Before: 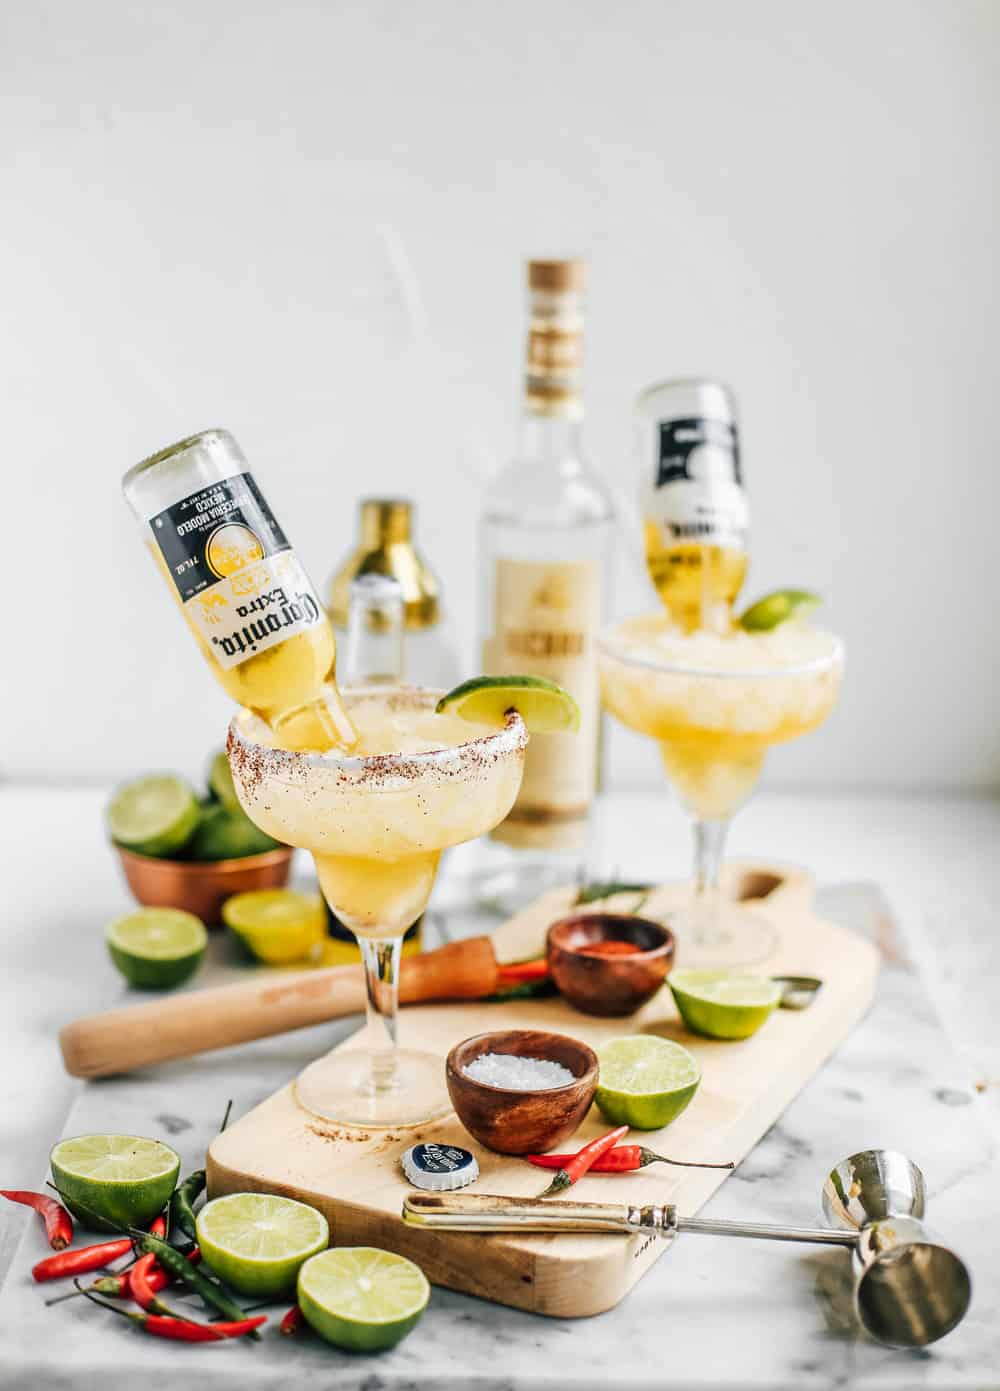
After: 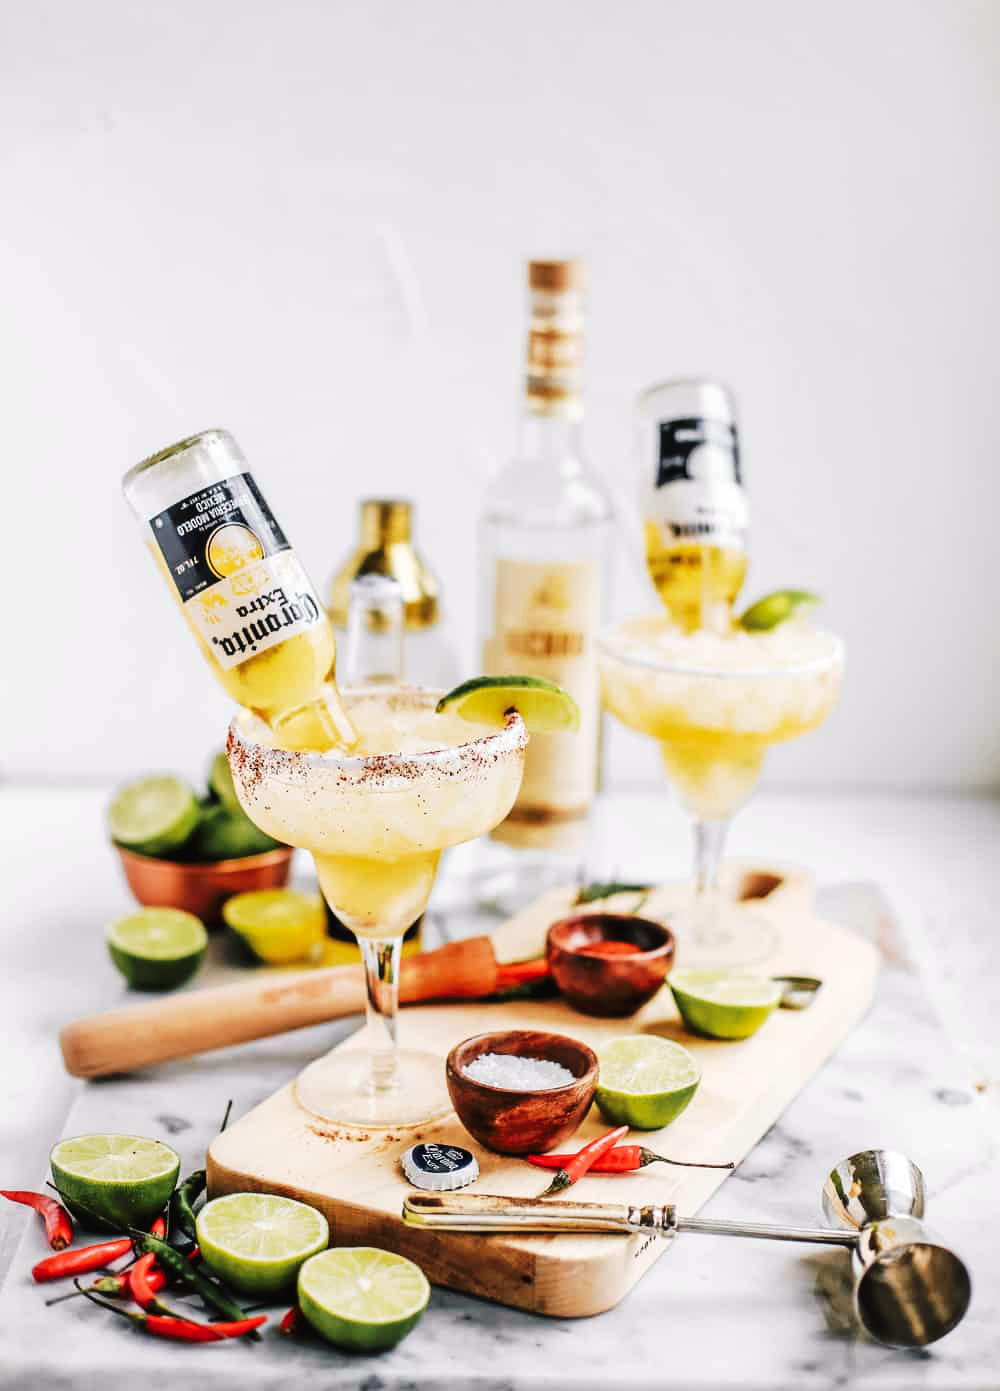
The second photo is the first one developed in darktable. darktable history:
tone curve: curves: ch0 [(0, 0) (0.003, 0.02) (0.011, 0.021) (0.025, 0.022) (0.044, 0.023) (0.069, 0.026) (0.1, 0.04) (0.136, 0.06) (0.177, 0.092) (0.224, 0.127) (0.277, 0.176) (0.335, 0.258) (0.399, 0.349) (0.468, 0.444) (0.543, 0.546) (0.623, 0.649) (0.709, 0.754) (0.801, 0.842) (0.898, 0.922) (1, 1)], preserve colors none
color look up table: target L [93.8, 93.31, 84.11, 84.1, 69.77, 68.71, 61.67, 51.13, 49.4, 38.78, 32.56, 10.72, 200.38, 101.37, 87.83, 83.94, 80.83, 68.79, 63.73, 61.11, 60.57, 46.42, 43.8, 48.91, 30.97, 26.83, 26.56, 11.63, 79.85, 64.09, 59.89, 56.27, 53.95, 52.28, 56.79, 49.36, 42.1, 39.74, 37.03, 31.81, 16.36, 5.626, 7.847, 87.11, 72.76, 68.2, 53.99, 45.15, 33.87], target a [-15.1, -19.84, -59.59, -76.26, -55.59, -34.75, -41.54, -25.38, -6.118, -25.26, -20.14, -7.428, 0, 0, -1.812, 7.635, 19.88, 44.01, 42.03, 49.87, 12.65, 47.89, 37.44, 58, 6.711, 31.68, 34.91, 21.05, 23.55, 66.57, 35.41, 71.19, 2.411, 19.73, 74.49, 59.42, 24.36, 29.35, 45.7, 17.1, 39.03, 39.07, 6.963, -46.85, -6.323, -21.62, -8.601, -19.44, -1.149], target b [21.81, 81.44, 16.54, 64.89, 53.04, 36.91, 20.72, 17.14, 35.04, 24.49, 17.79, 3.325, 0, -0.001, 55.53, 0.91, 21.74, -1.318, 52.14, 25.76, 29.65, 24.08, 39.32, 45.68, 11.03, 31.88, 8.058, 18.41, -21.55, -41.61, -4.908, -13.73, -60.07, -49.45, -45.26, 2.375, -21.59, -74.37, -45.97, -46.37, -49.89, -37.64, -19.71, -11.1, -15.1, -40.48, -15.44, -8.128, -24.18], num patches 49
